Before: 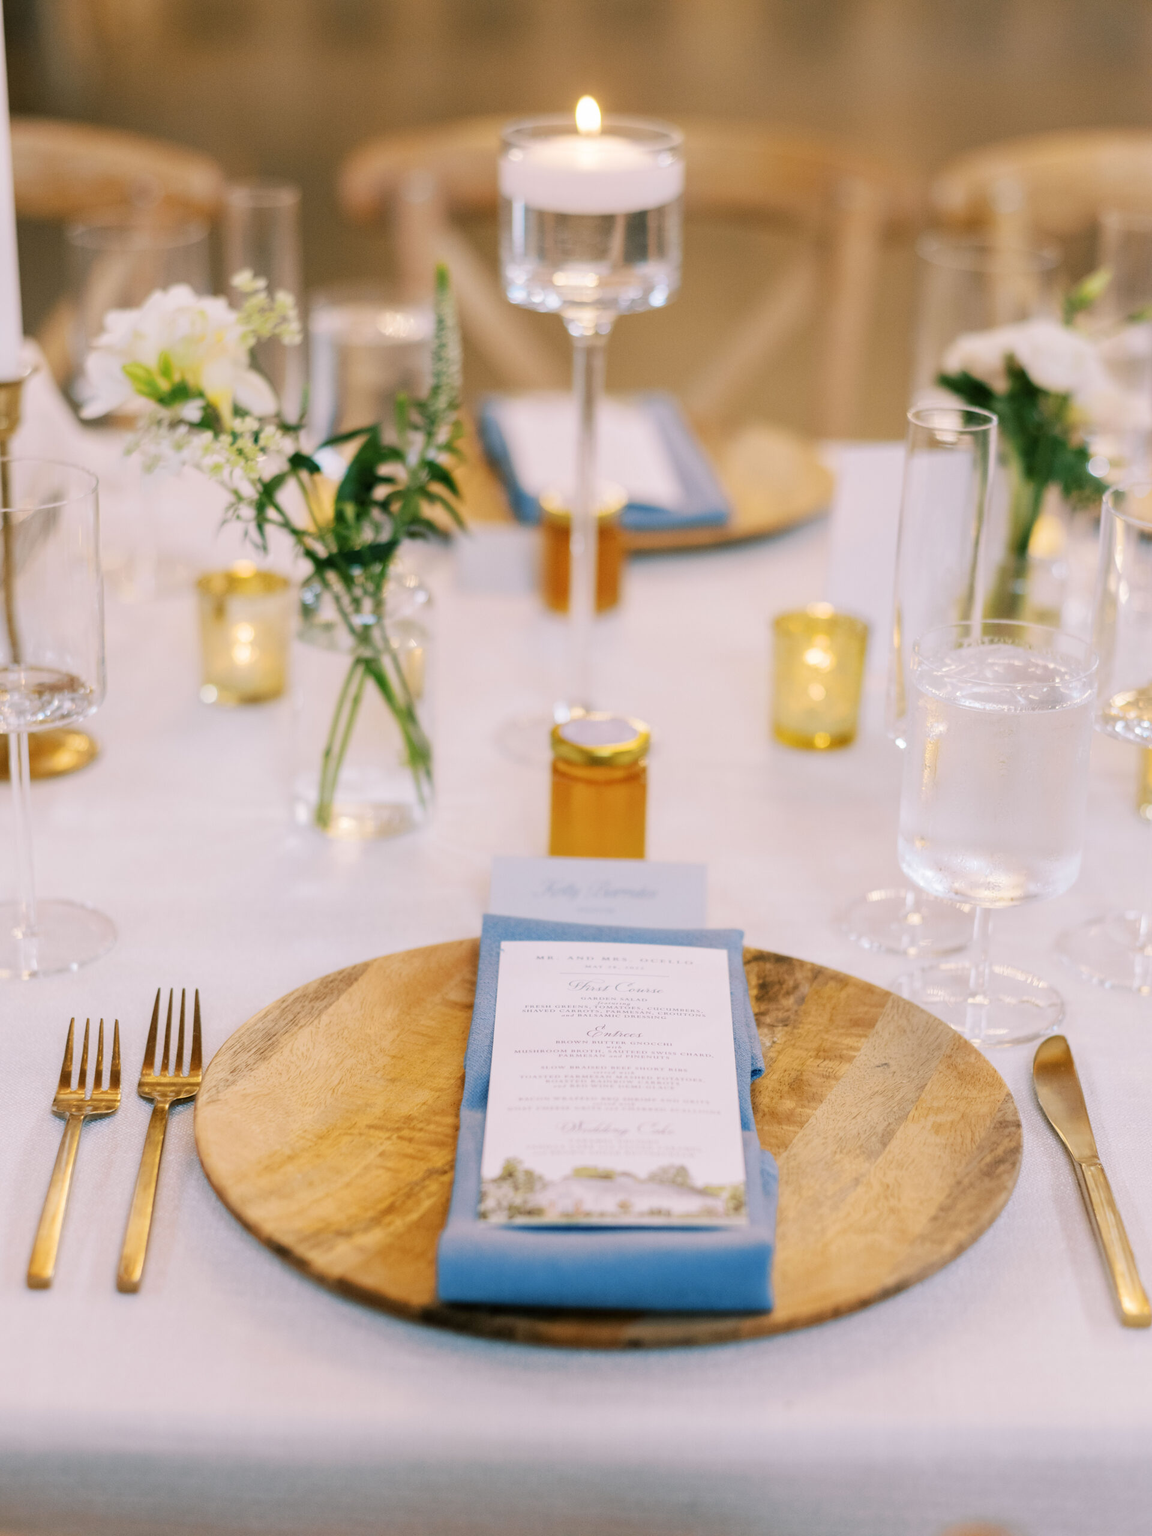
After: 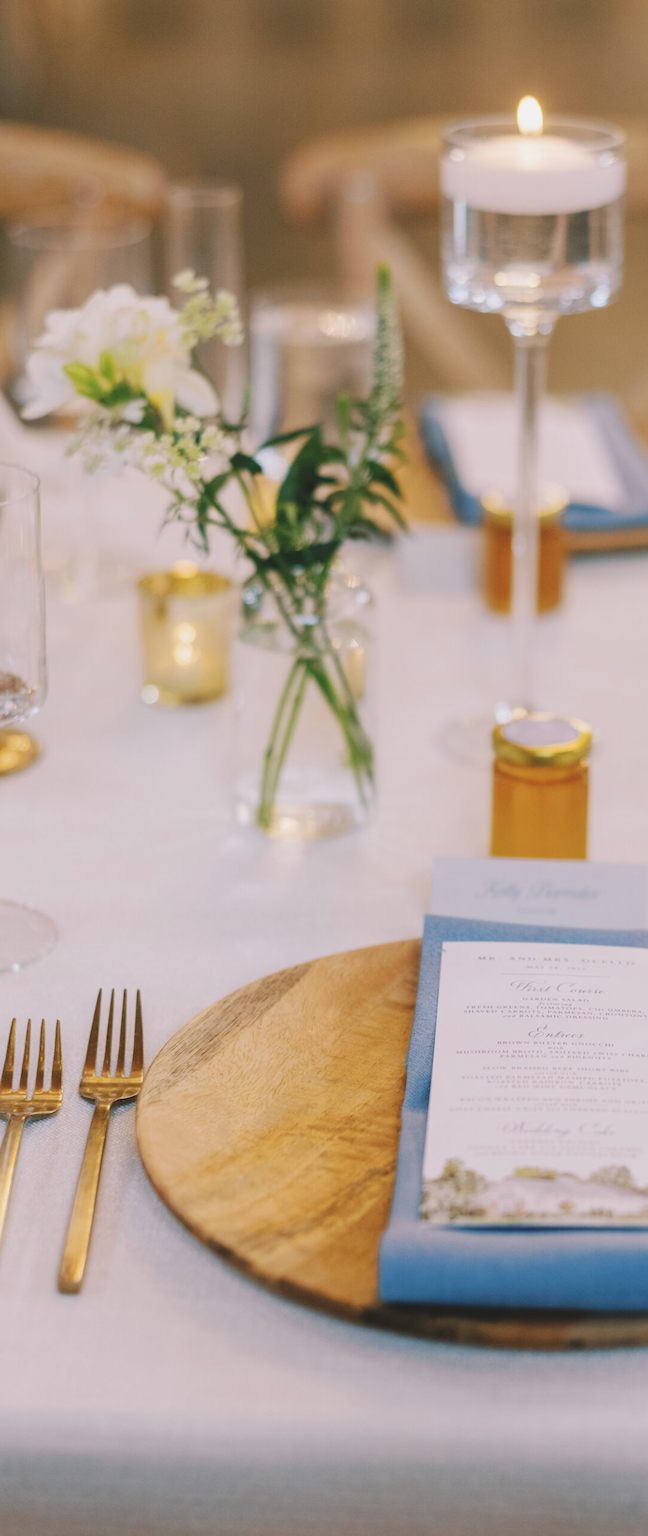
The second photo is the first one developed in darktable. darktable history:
exposure: black level correction -0.014, exposure -0.193 EV, compensate highlight preservation false
crop: left 5.114%, right 38.589%
